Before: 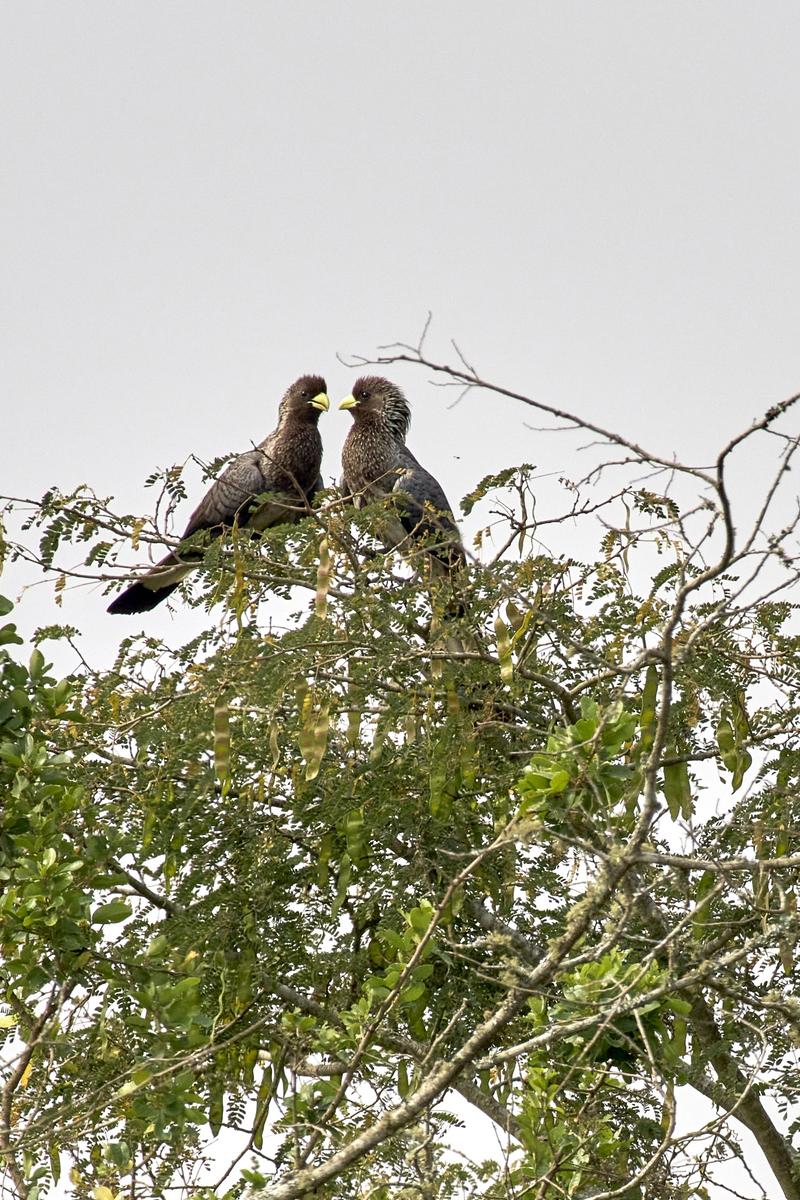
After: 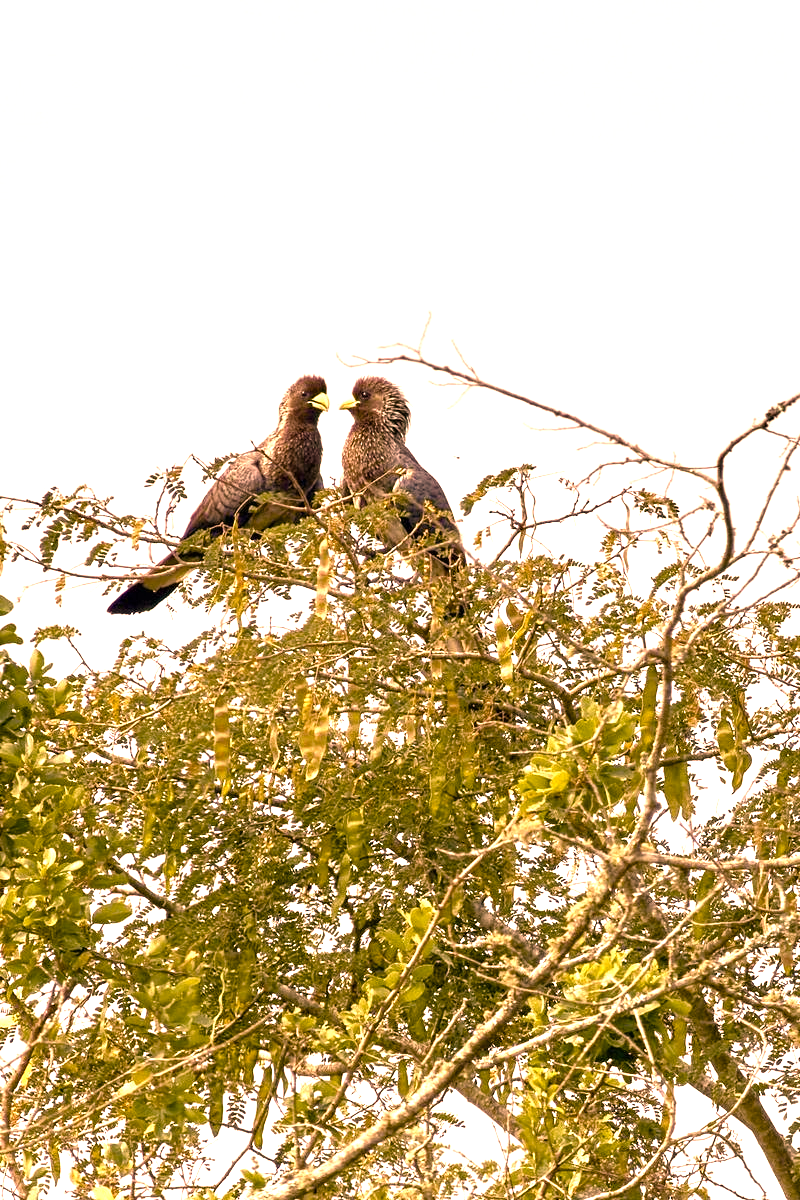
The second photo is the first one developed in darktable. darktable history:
exposure: black level correction 0, exposure 0.5 EV, compensate exposure bias true, compensate highlight preservation false
color balance rgb: linear chroma grading › shadows -2.2%, linear chroma grading › highlights -15%, linear chroma grading › global chroma -10%, linear chroma grading › mid-tones -10%, perceptual saturation grading › global saturation 45%, perceptual saturation grading › highlights -50%, perceptual saturation grading › shadows 30%, perceptual brilliance grading › global brilliance 18%, global vibrance 45%
color correction: highlights a* 40, highlights b* 40, saturation 0.69
